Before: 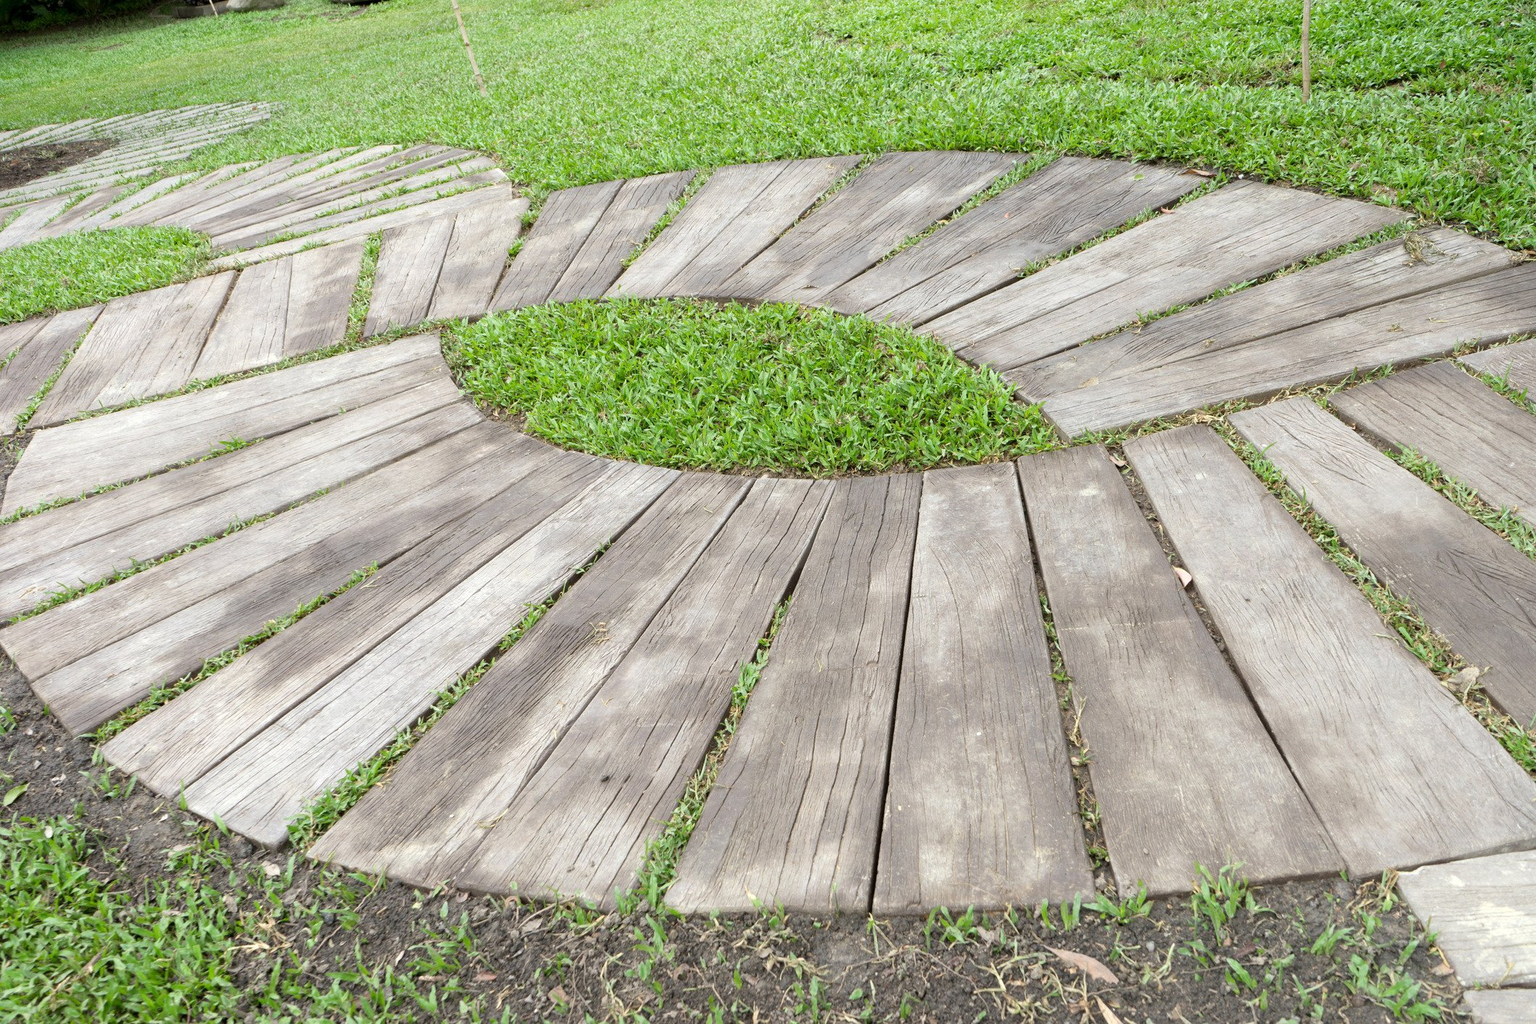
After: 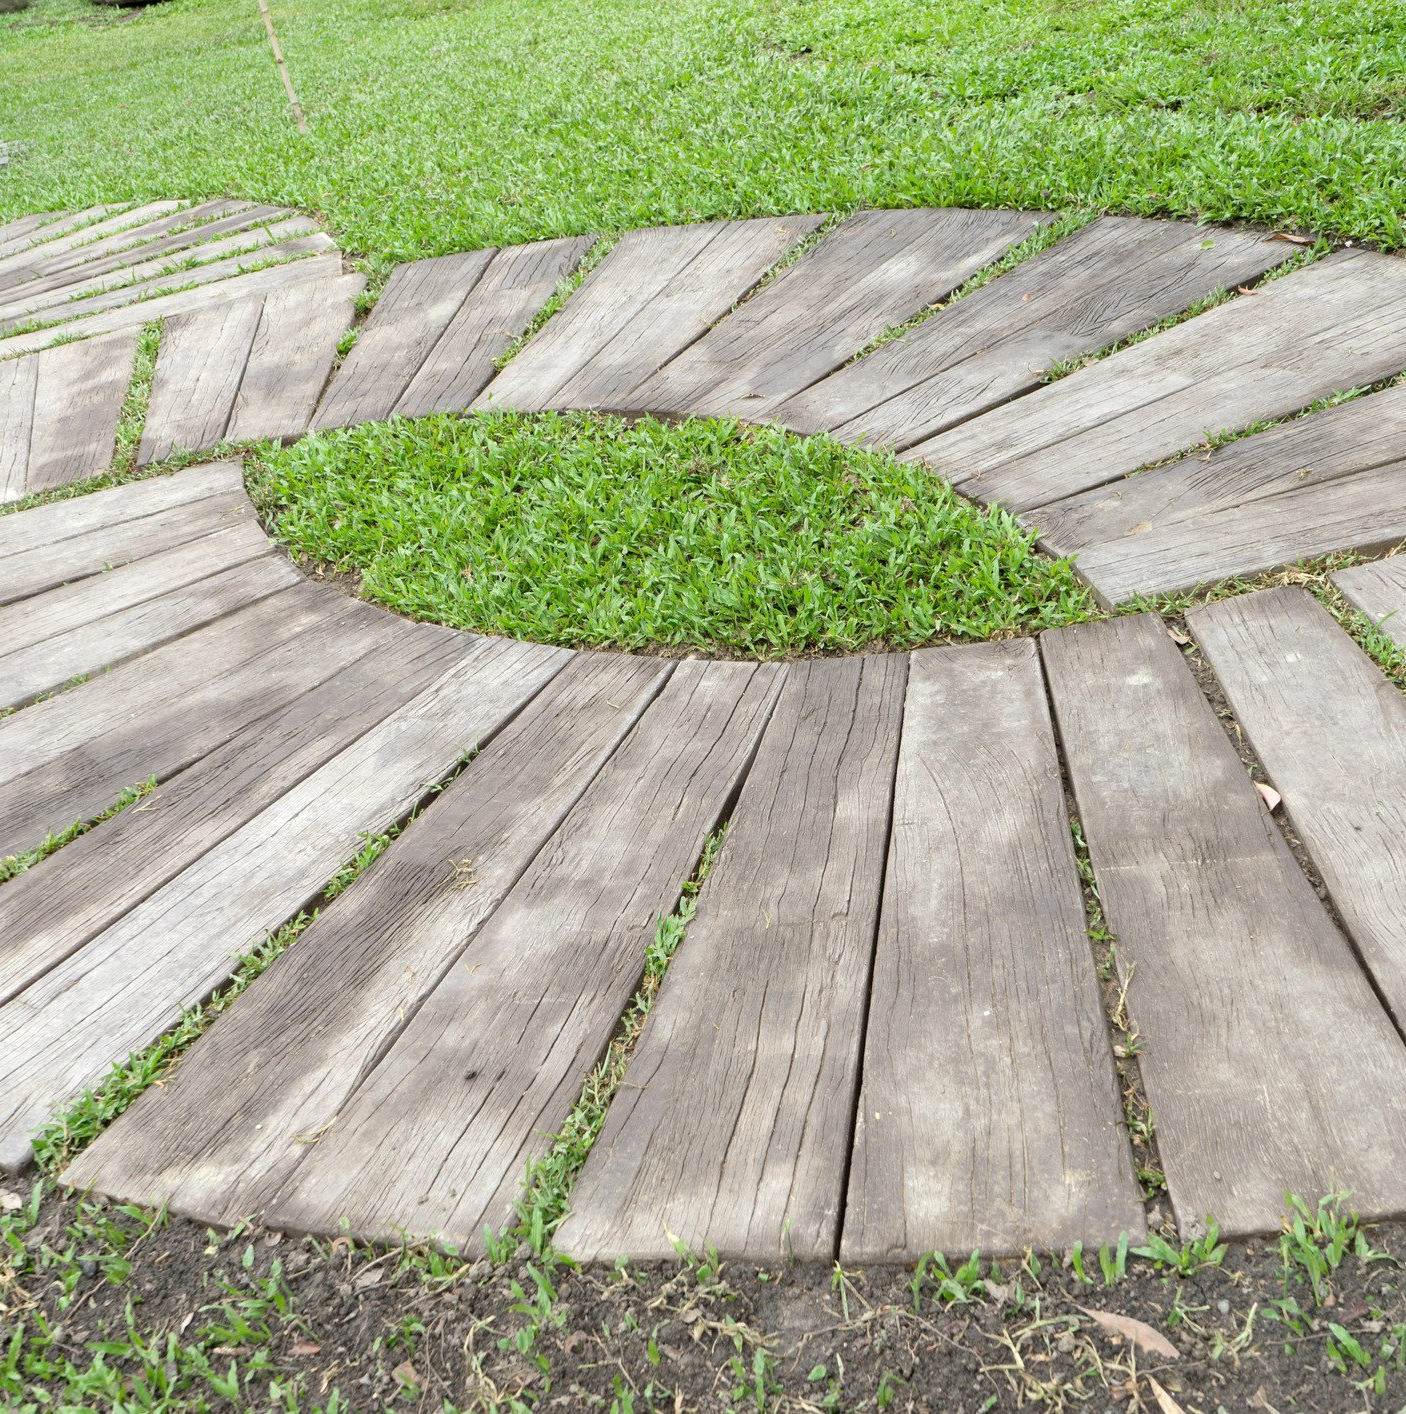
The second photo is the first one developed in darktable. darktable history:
crop: left 17.214%, right 16.472%
